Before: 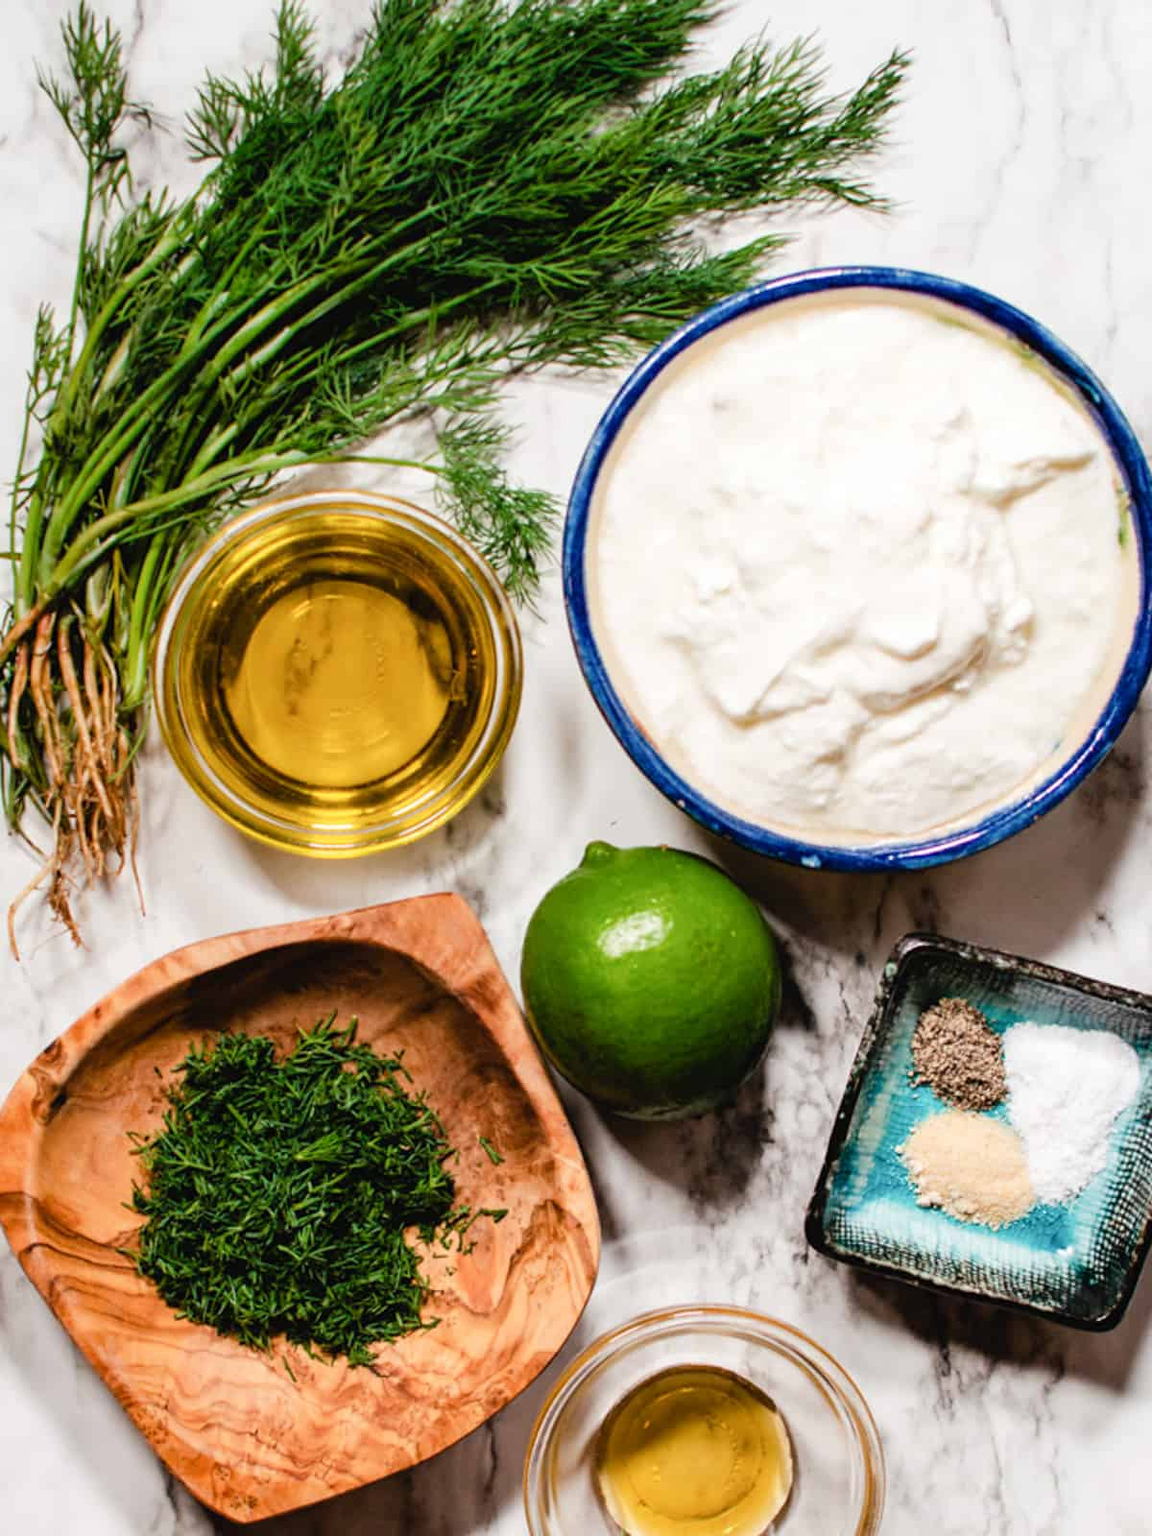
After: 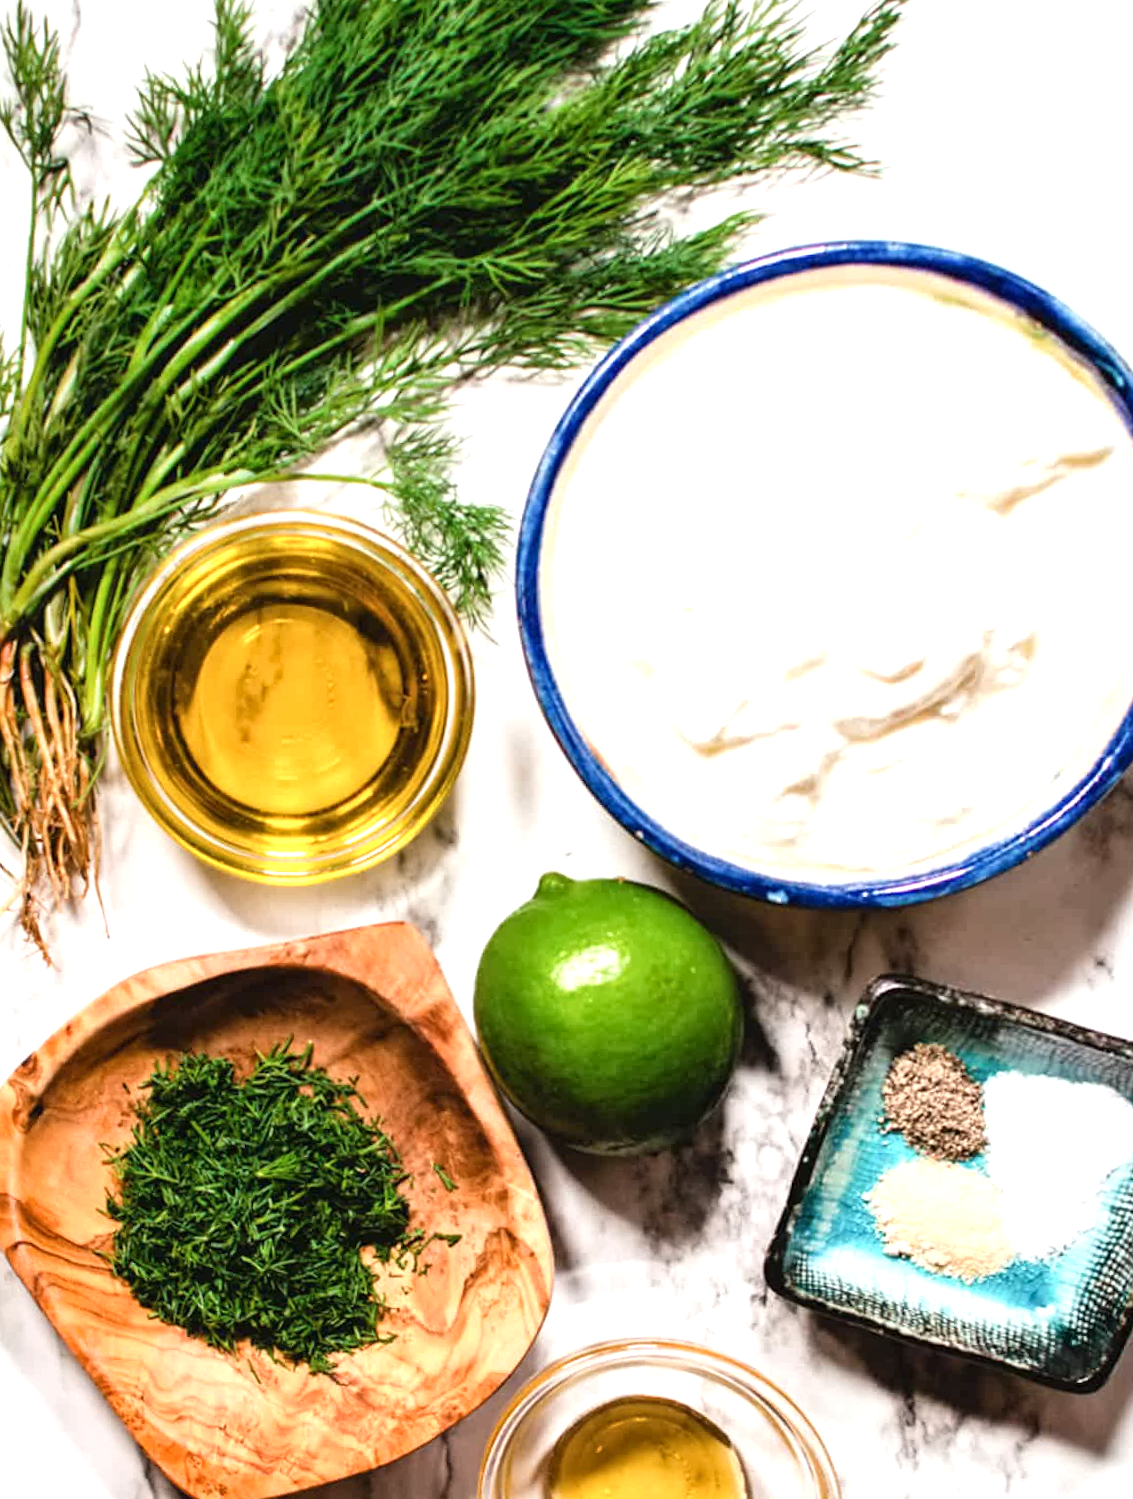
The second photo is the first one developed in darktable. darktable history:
rotate and perspective: rotation 0.062°, lens shift (vertical) 0.115, lens shift (horizontal) -0.133, crop left 0.047, crop right 0.94, crop top 0.061, crop bottom 0.94
exposure: black level correction 0, exposure 0.68 EV, compensate exposure bias true, compensate highlight preservation false
contrast equalizer: y [[0.5 ×6], [0.5 ×6], [0.5 ×6], [0 ×6], [0, 0, 0, 0.581, 0.011, 0]]
